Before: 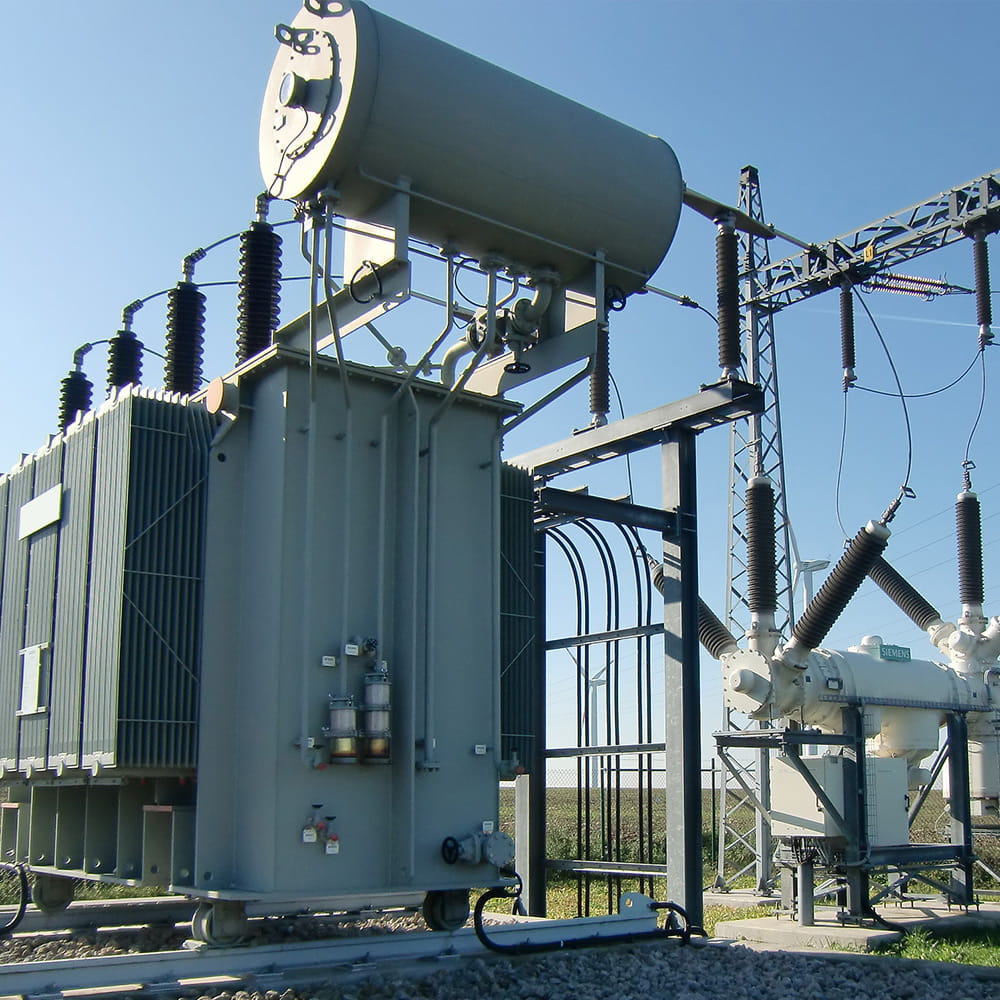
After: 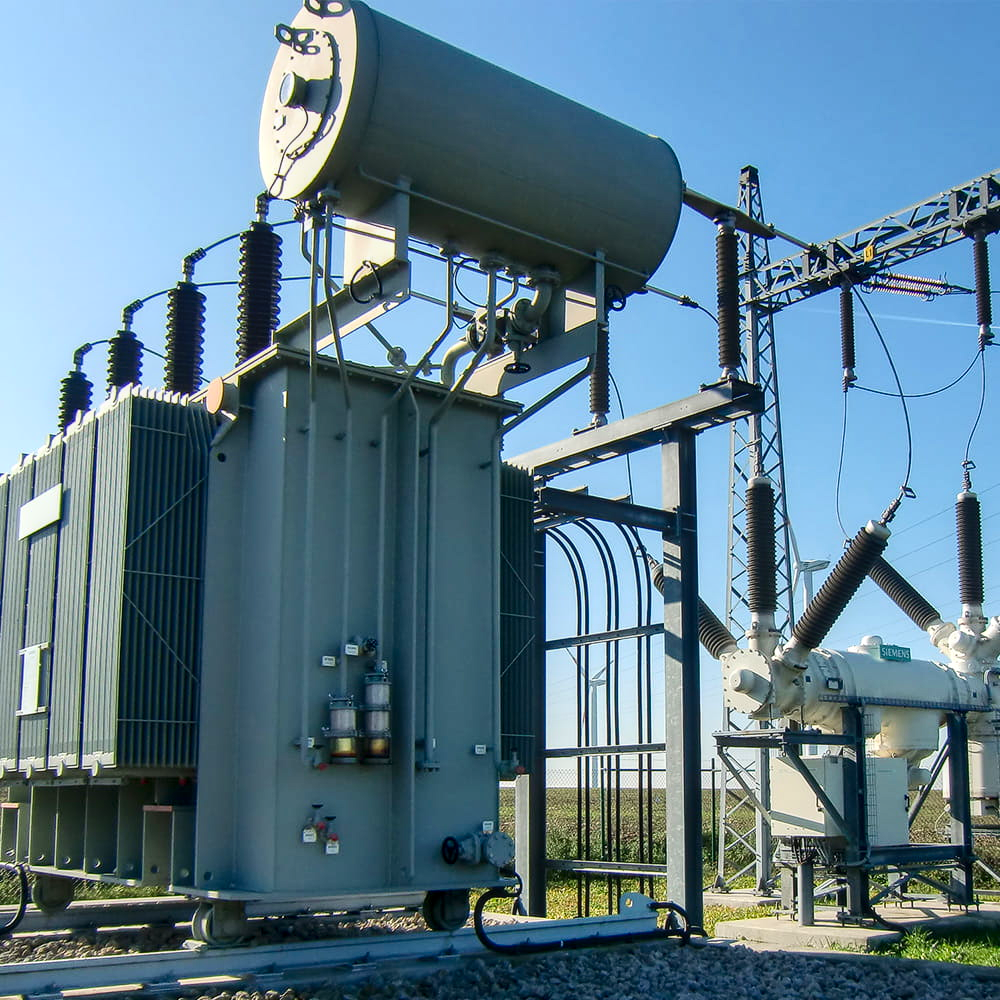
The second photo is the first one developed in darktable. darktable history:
local contrast: on, module defaults
contrast brightness saturation: contrast 0.16, saturation 0.32
